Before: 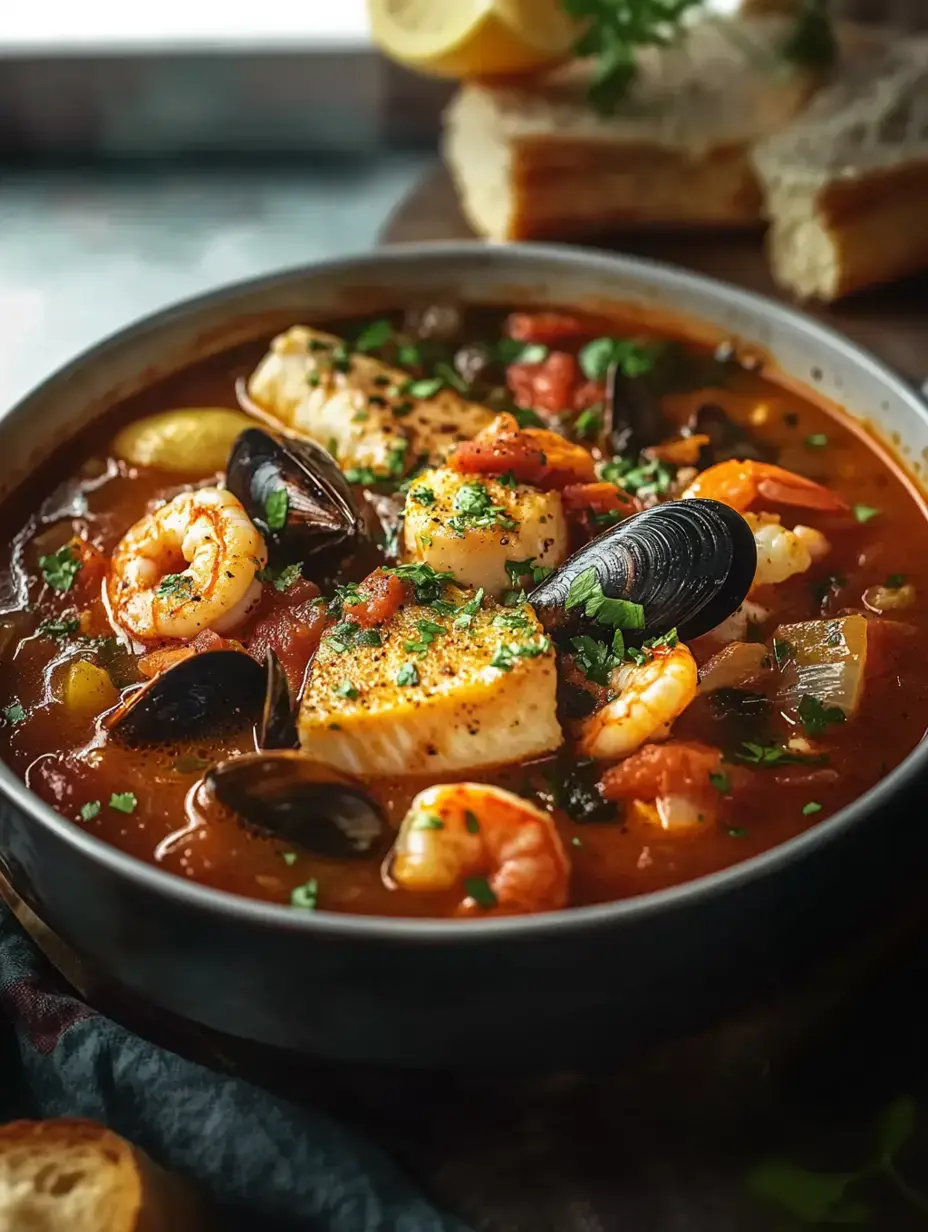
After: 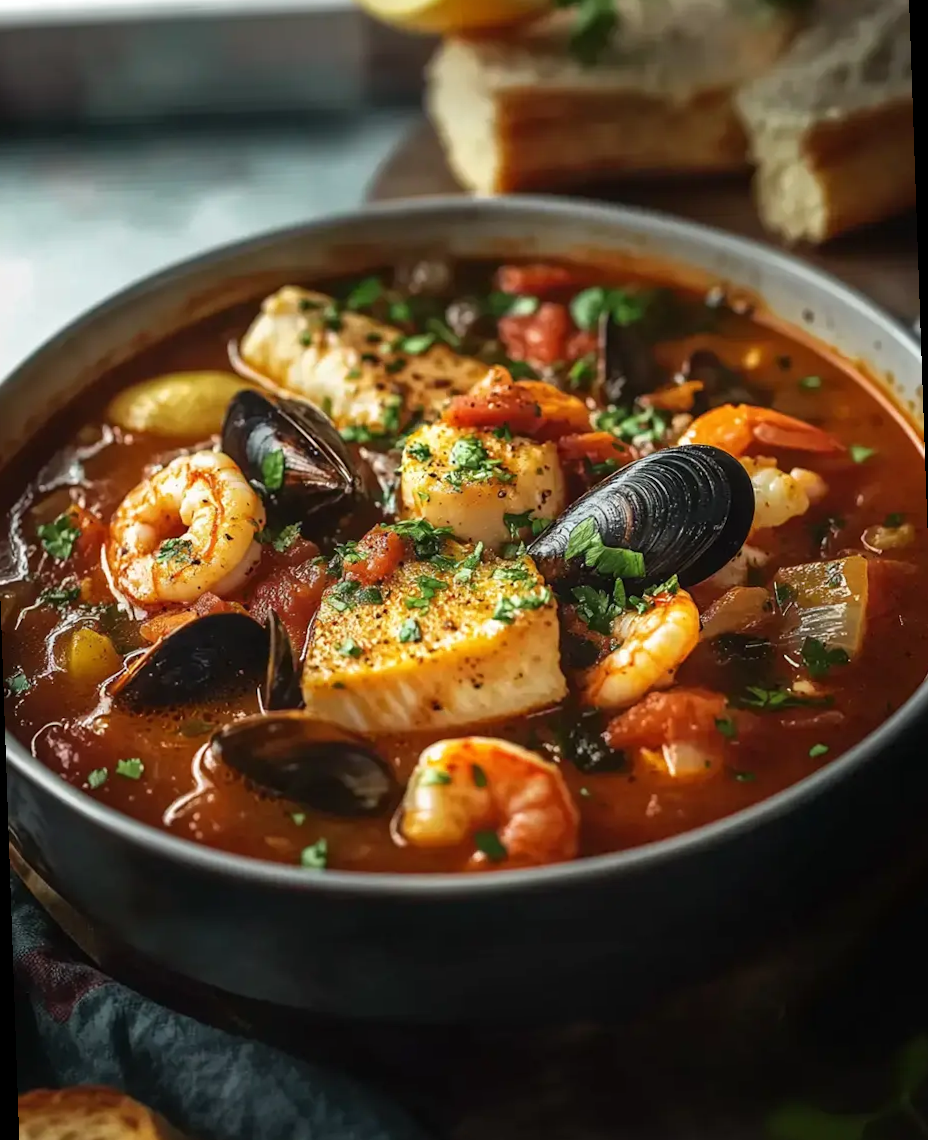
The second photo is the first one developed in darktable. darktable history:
tone equalizer: on, module defaults
rotate and perspective: rotation -2°, crop left 0.022, crop right 0.978, crop top 0.049, crop bottom 0.951
